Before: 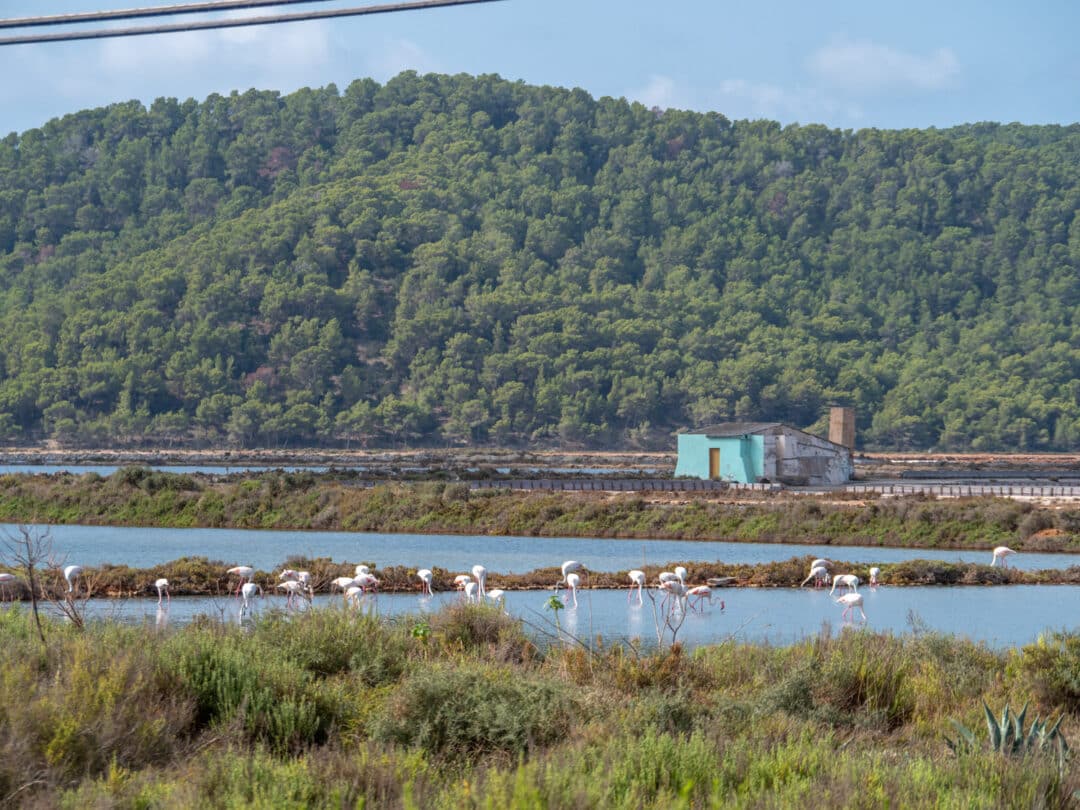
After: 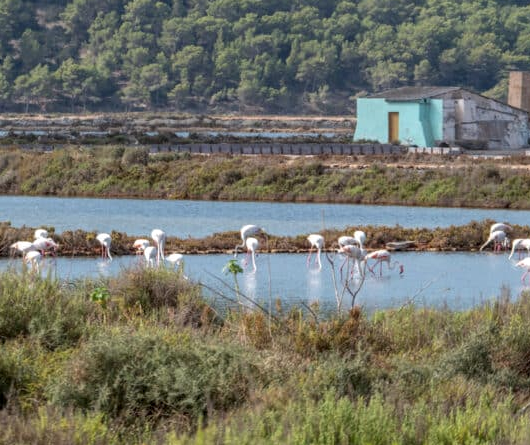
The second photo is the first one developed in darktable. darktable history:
contrast brightness saturation: contrast -0.094, saturation -0.09
crop: left 29.785%, top 41.555%, right 21.141%, bottom 3.502%
local contrast: highlights 25%, shadows 76%, midtone range 0.745
